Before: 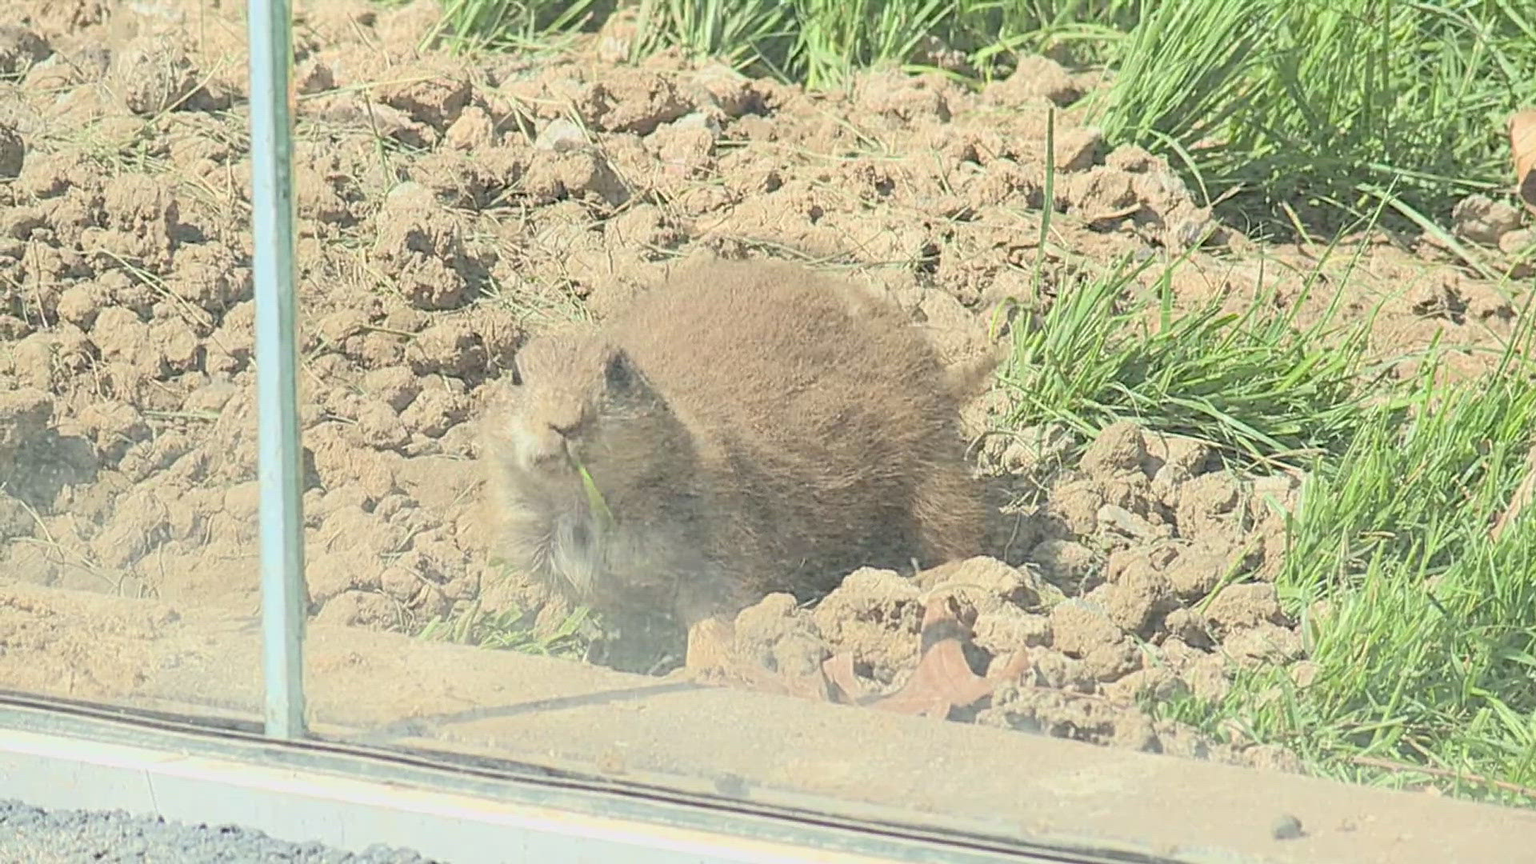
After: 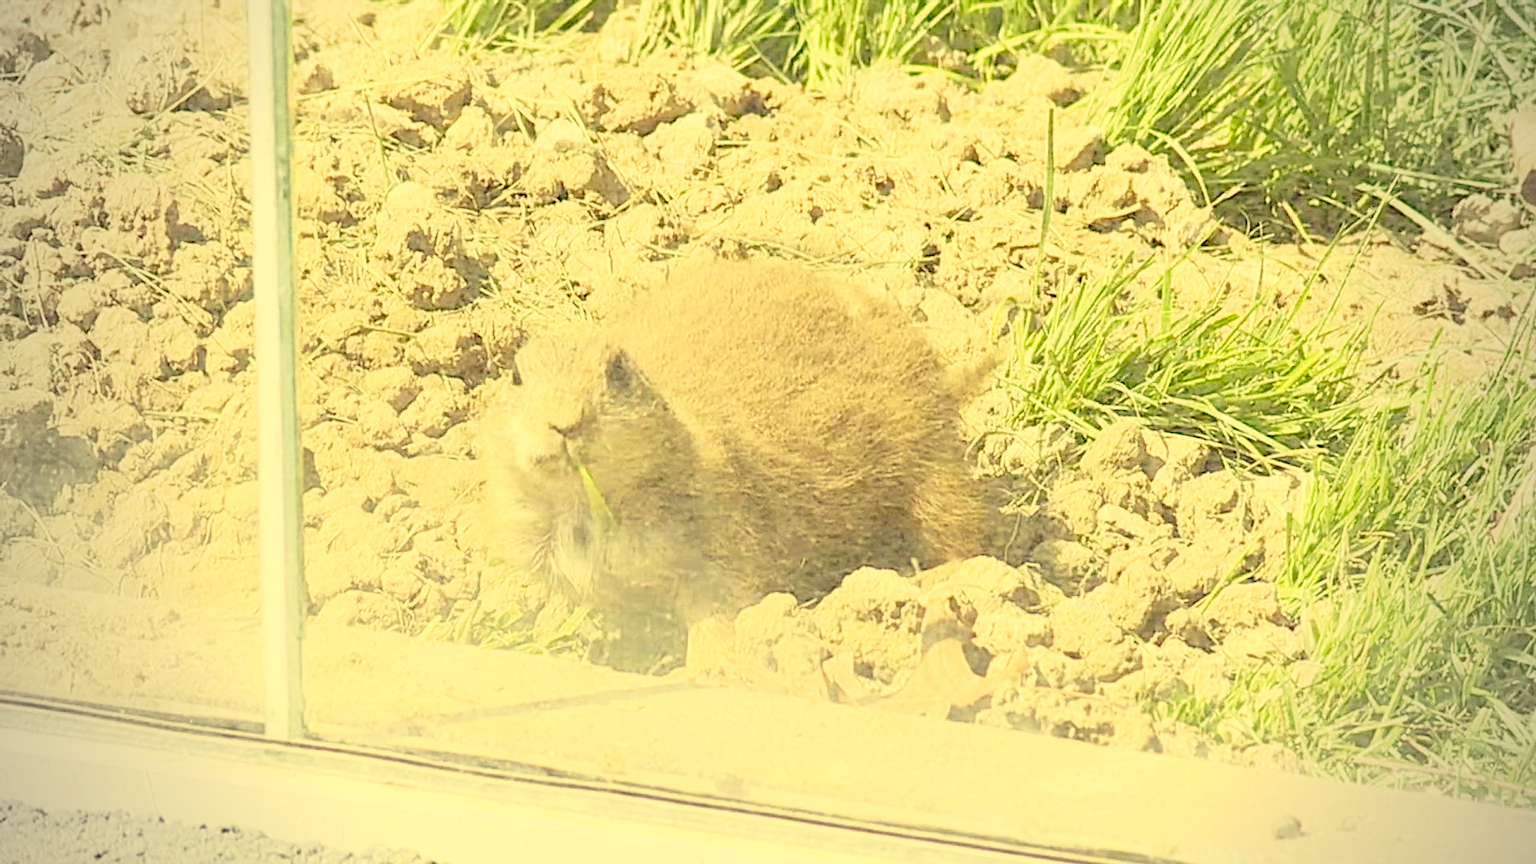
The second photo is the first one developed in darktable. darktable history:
vignetting: fall-off start 71.86%
base curve: curves: ch0 [(0, 0) (0.028, 0.03) (0.121, 0.232) (0.46, 0.748) (0.859, 0.968) (1, 1)], preserve colors none
color correction: highlights a* -0.403, highlights b* 39.81, shadows a* 9.95, shadows b* -0.875
